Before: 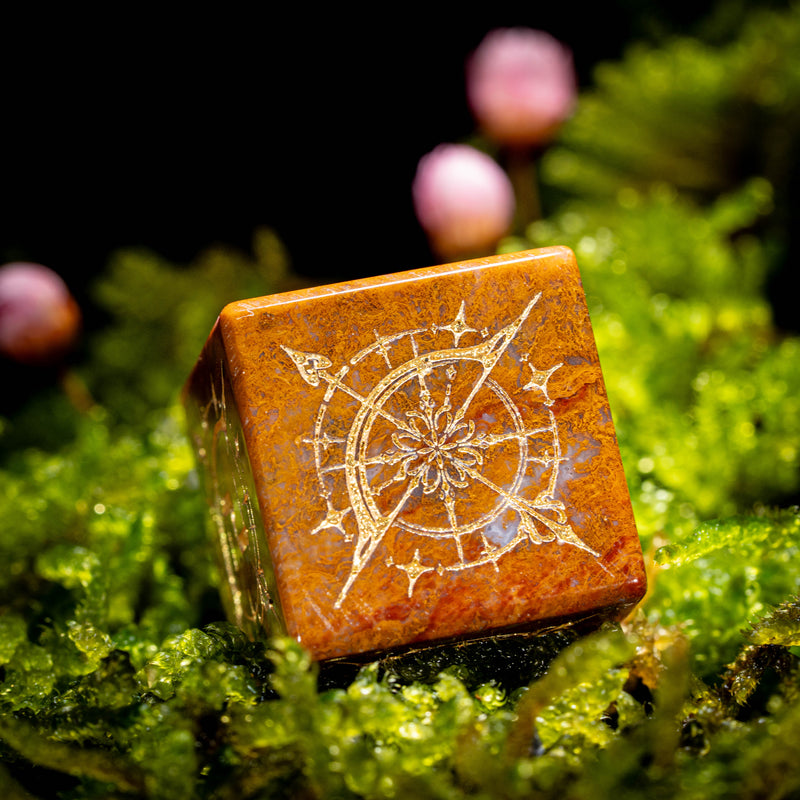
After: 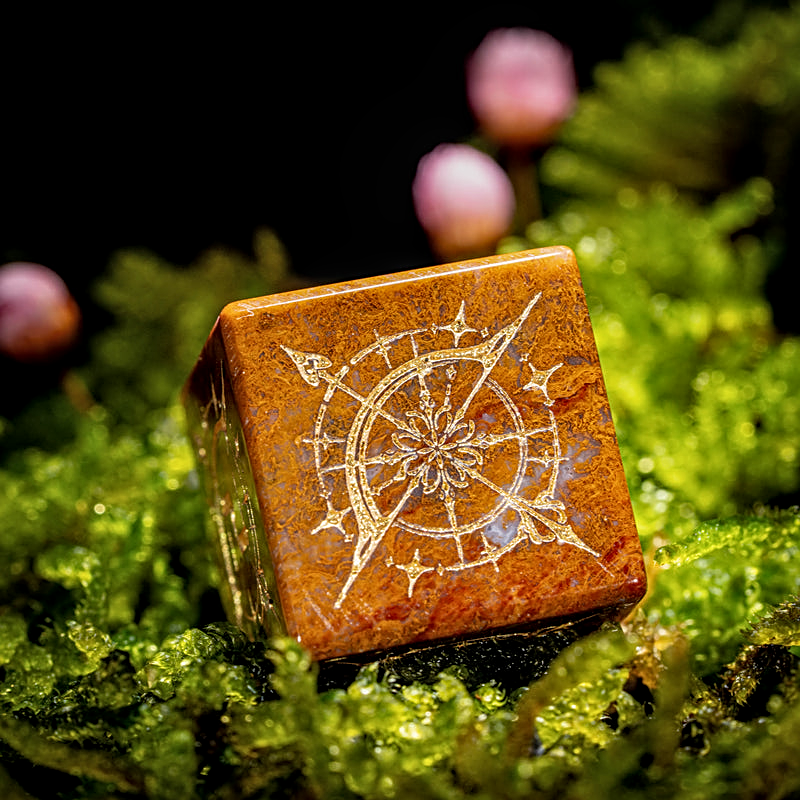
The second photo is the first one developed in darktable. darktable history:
sharpen: on, module defaults
exposure: exposure -0.216 EV, compensate exposure bias true, compensate highlight preservation false
local contrast: on, module defaults
